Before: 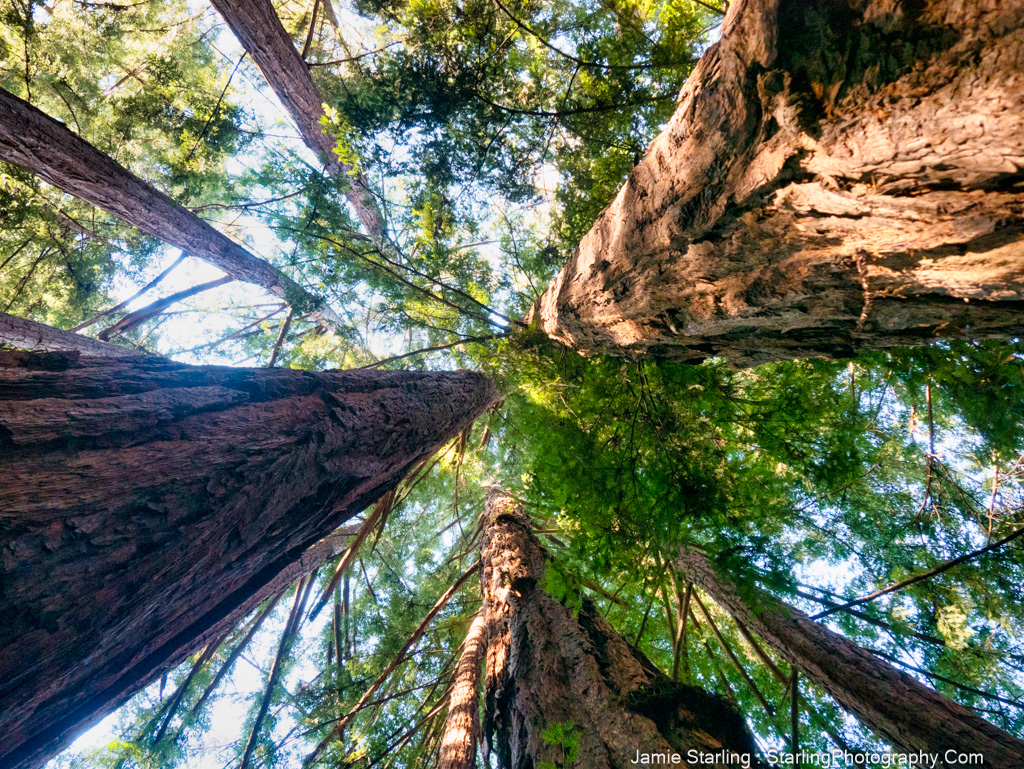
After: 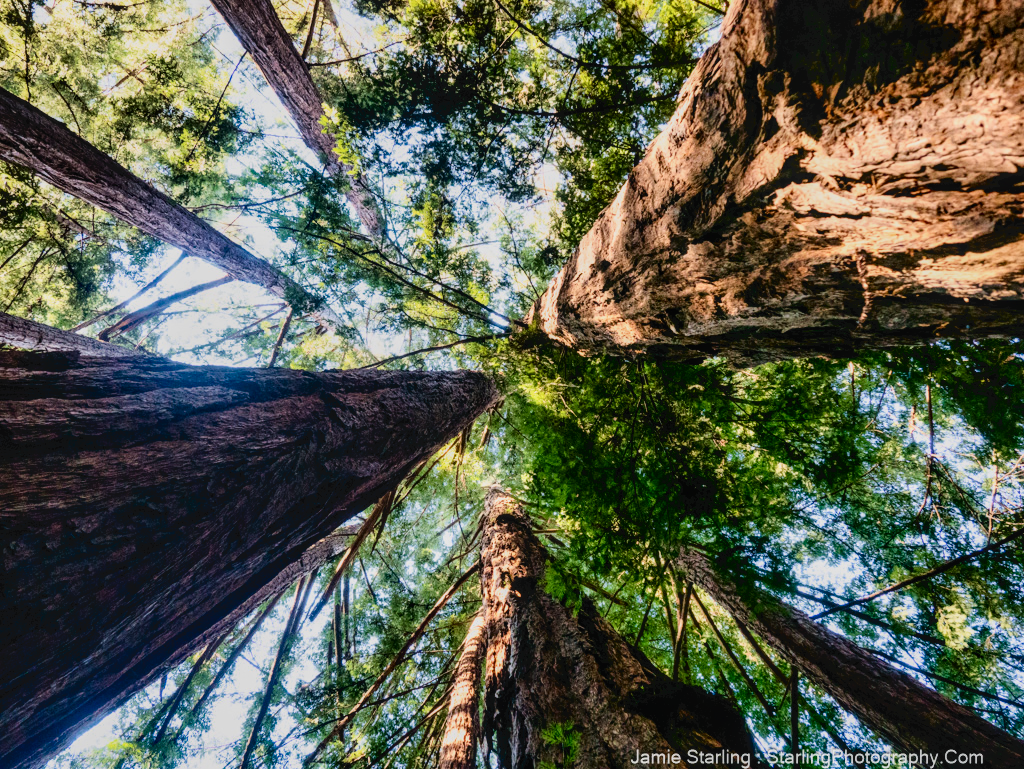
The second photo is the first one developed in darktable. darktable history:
color zones: curves: ch0 [(0.25, 0.5) (0.636, 0.25) (0.75, 0.5)]
local contrast: on, module defaults
tone curve: curves: ch0 [(0, 0) (0.003, 0.047) (0.011, 0.047) (0.025, 0.049) (0.044, 0.051) (0.069, 0.055) (0.1, 0.066) (0.136, 0.089) (0.177, 0.12) (0.224, 0.155) (0.277, 0.205) (0.335, 0.281) (0.399, 0.37) (0.468, 0.47) (0.543, 0.574) (0.623, 0.687) (0.709, 0.801) (0.801, 0.89) (0.898, 0.963) (1, 1)], color space Lab, independent channels, preserve colors none
filmic rgb: black relative exposure -6.1 EV, white relative exposure 6.95 EV, hardness 2.28, color science v6 (2022)
